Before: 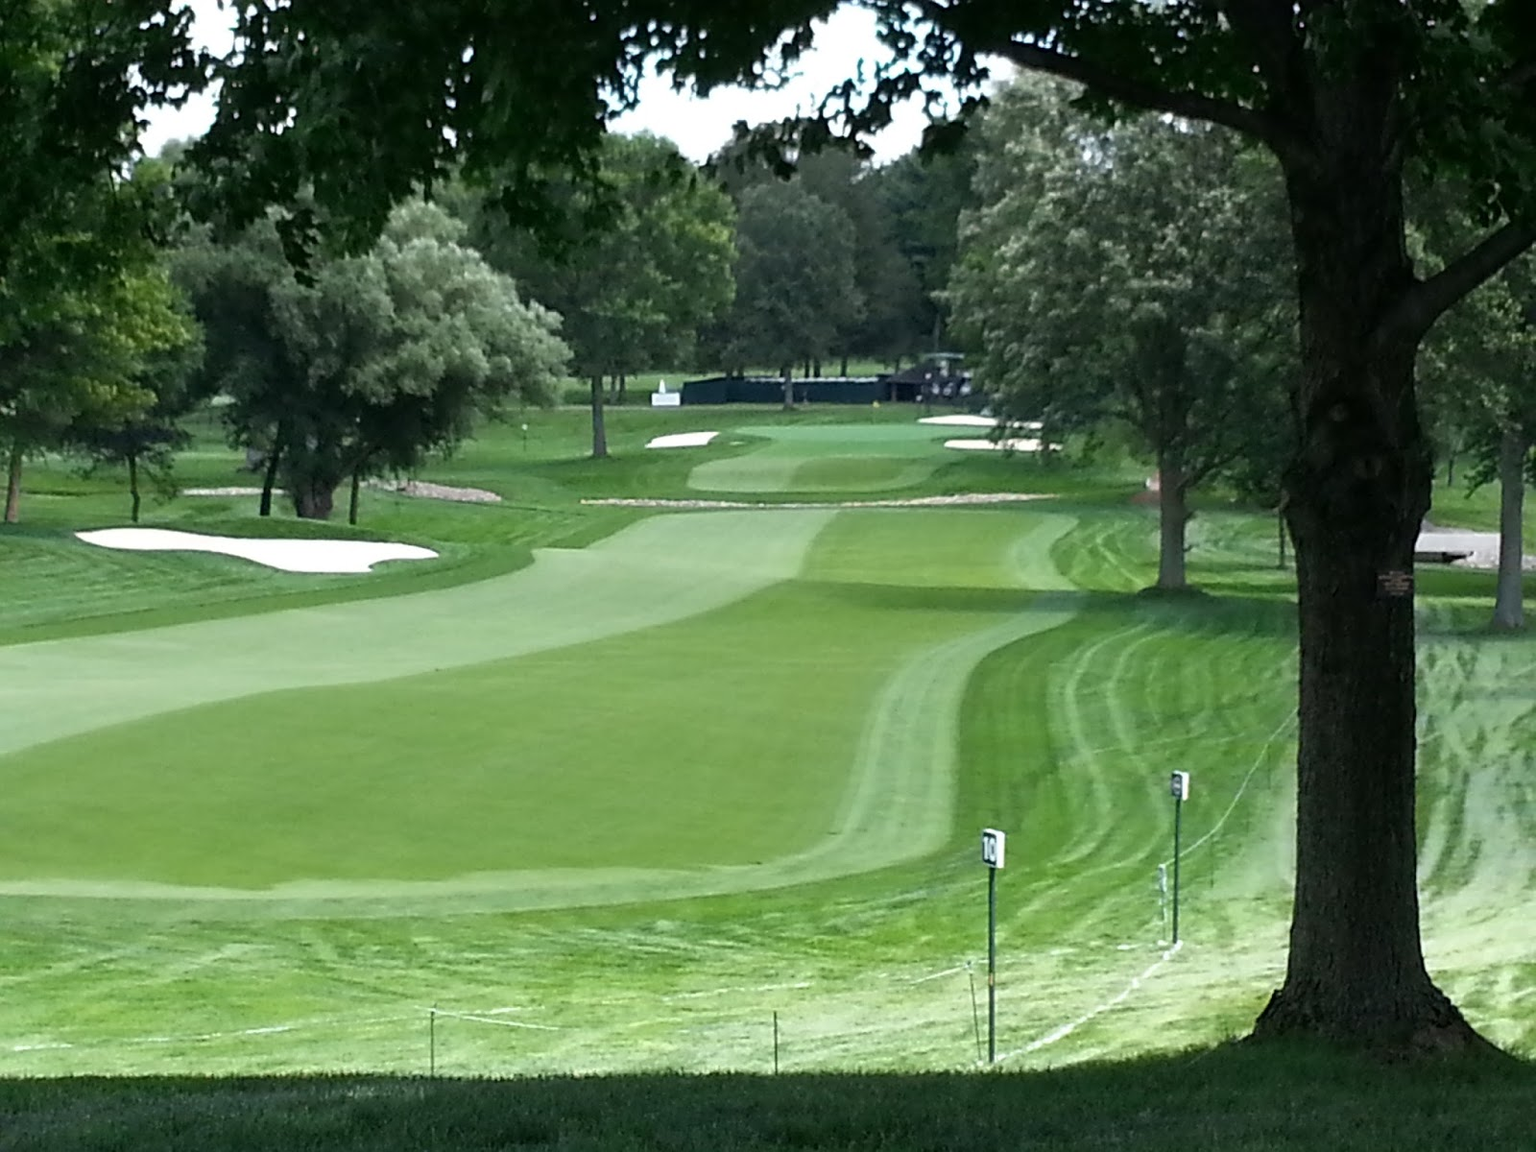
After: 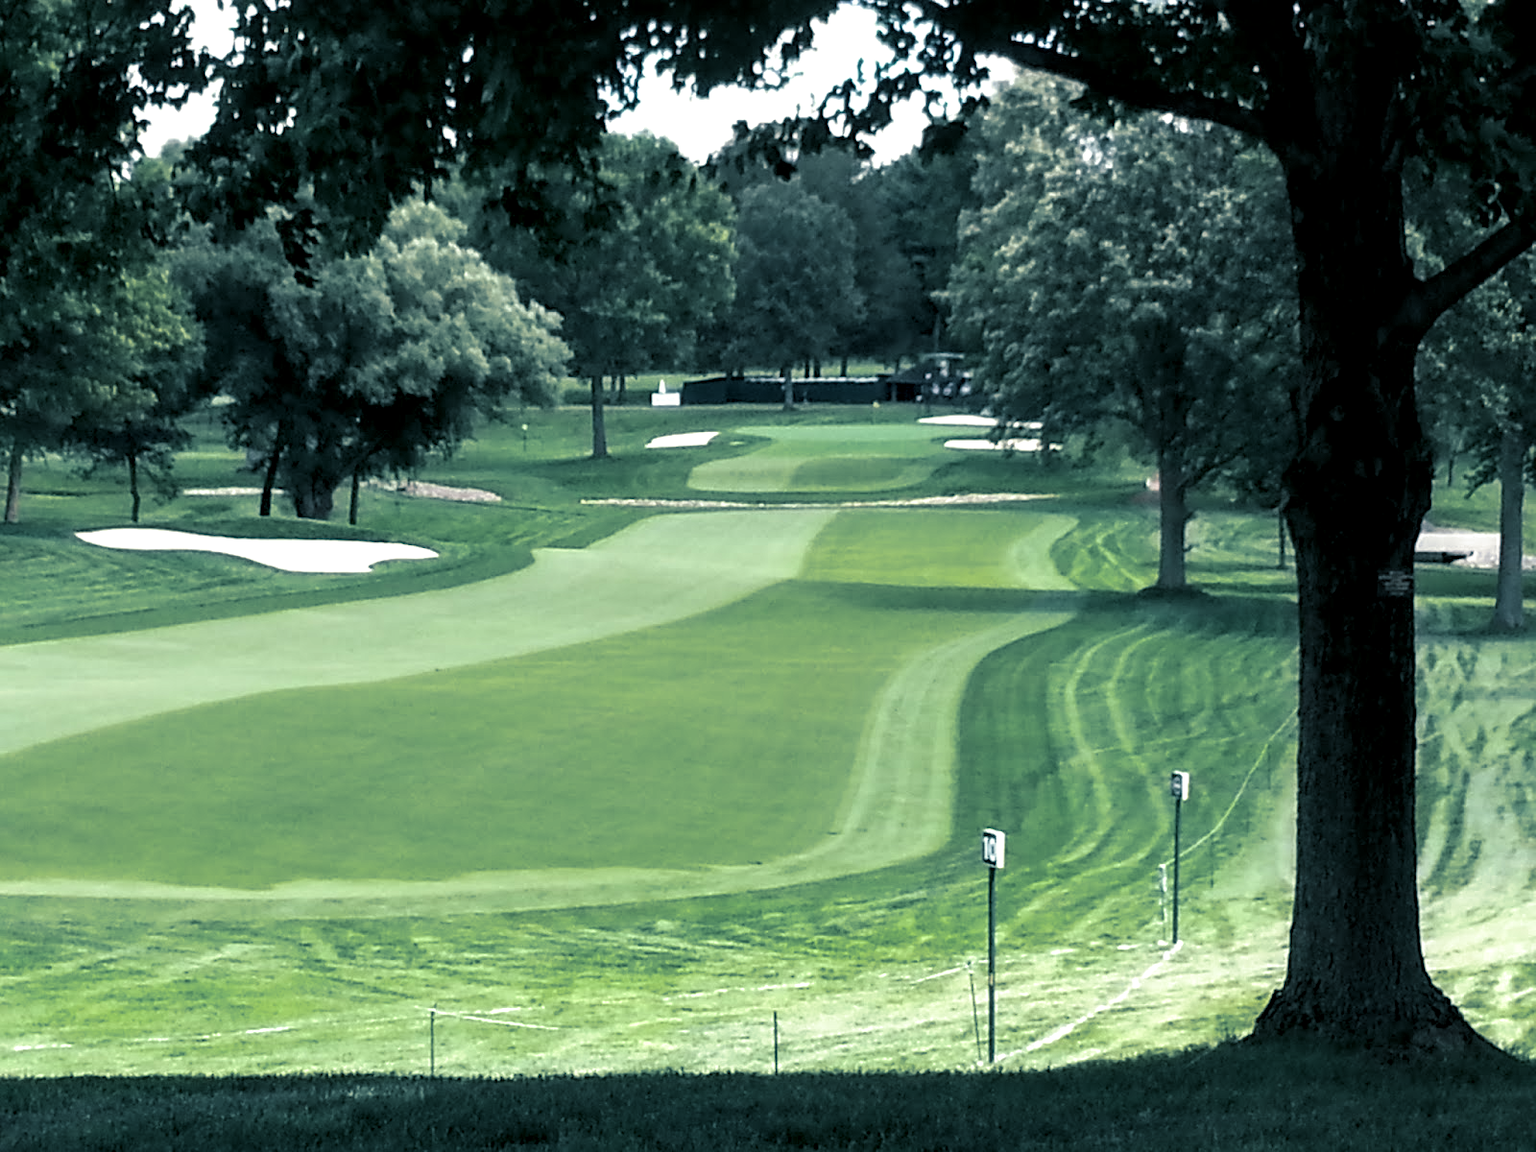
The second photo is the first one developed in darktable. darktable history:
local contrast: detail 135%, midtone range 0.75
split-toning: shadows › hue 205.2°, shadows › saturation 0.43, highlights › hue 54°, highlights › saturation 0.54
